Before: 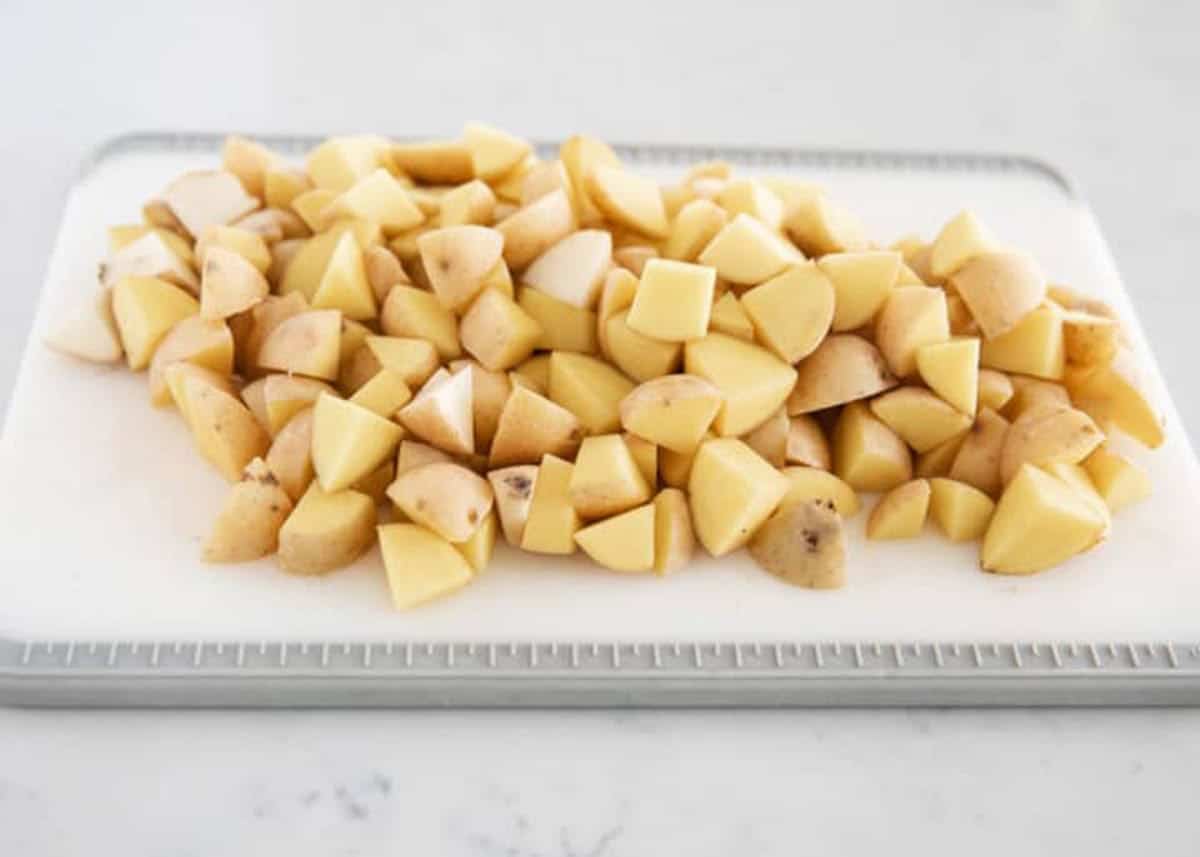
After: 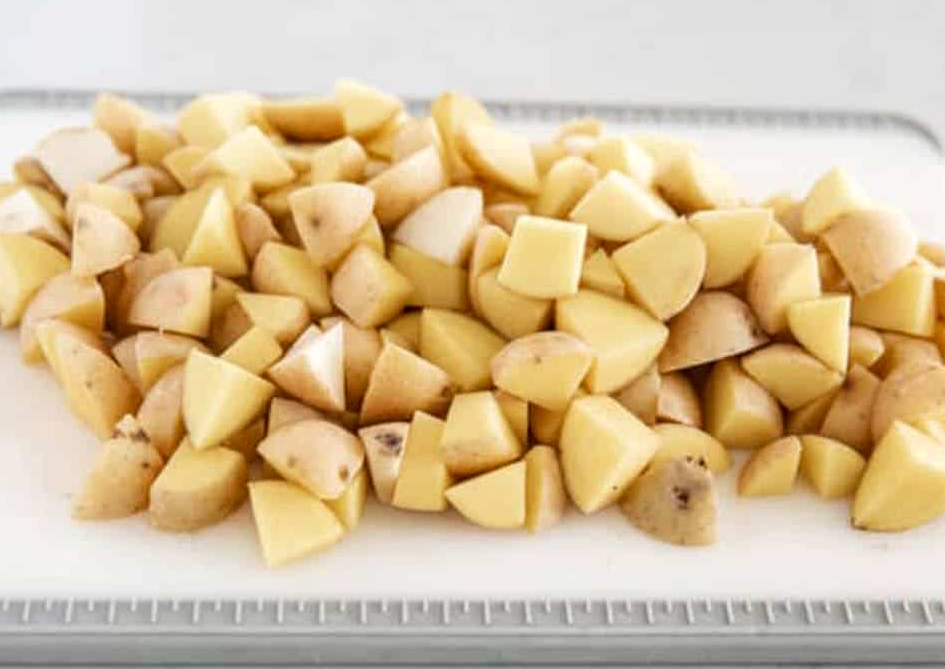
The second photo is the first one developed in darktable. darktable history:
crop and rotate: left 10.77%, top 5.1%, right 10.41%, bottom 16.76%
local contrast: on, module defaults
